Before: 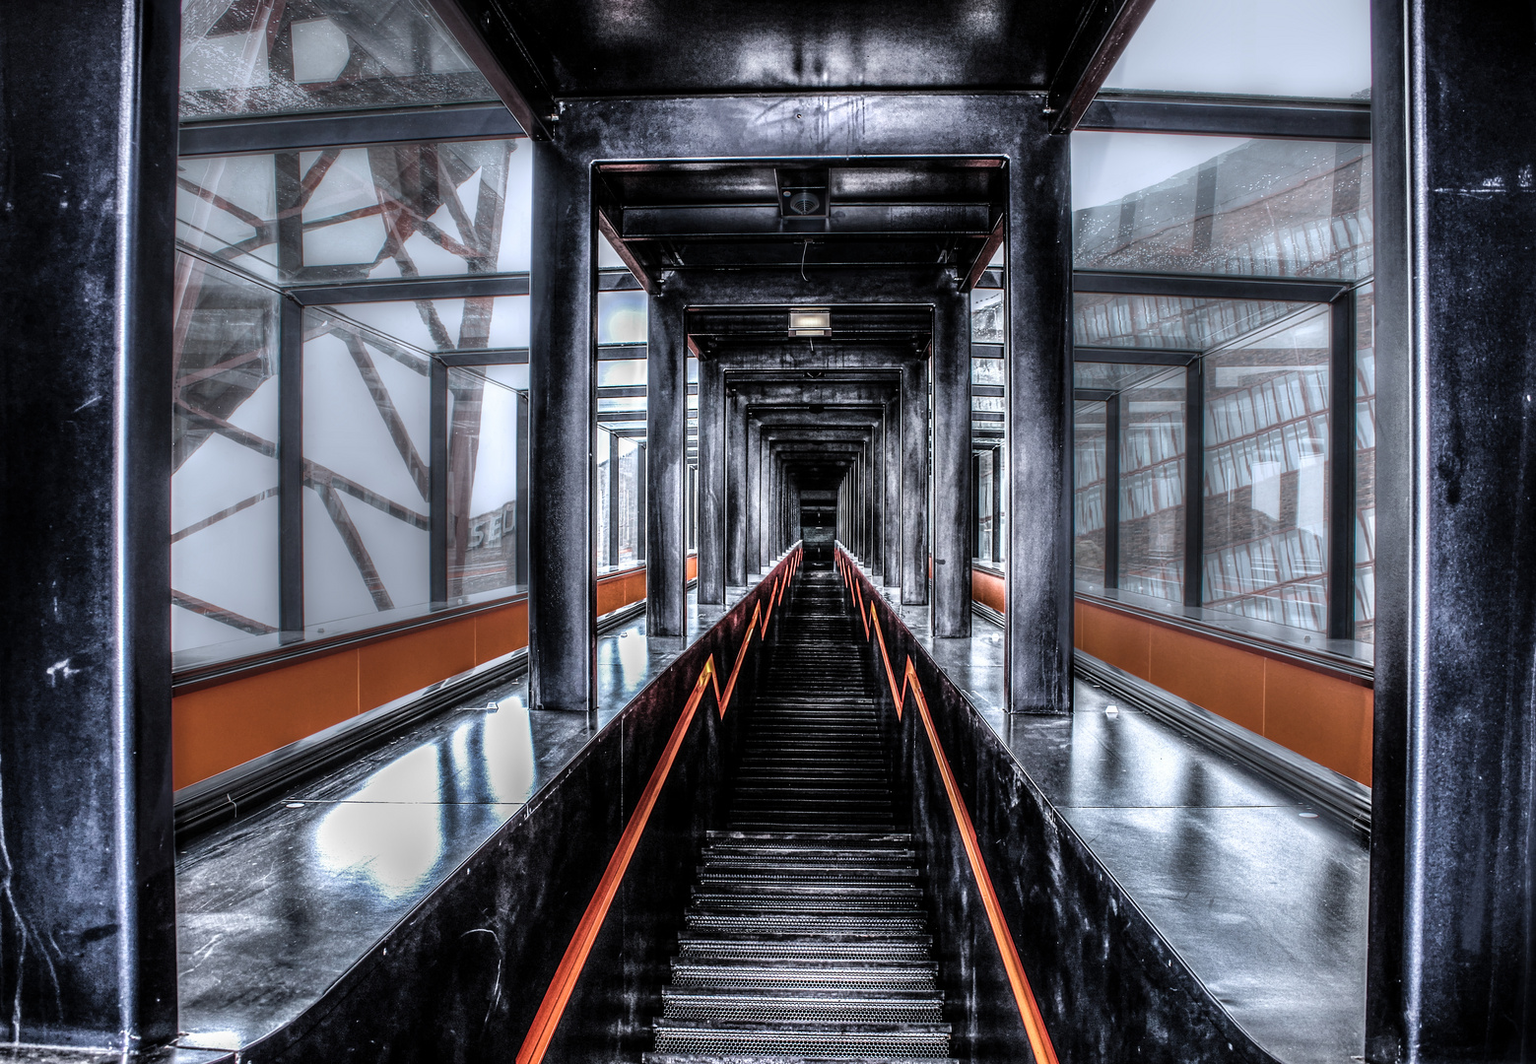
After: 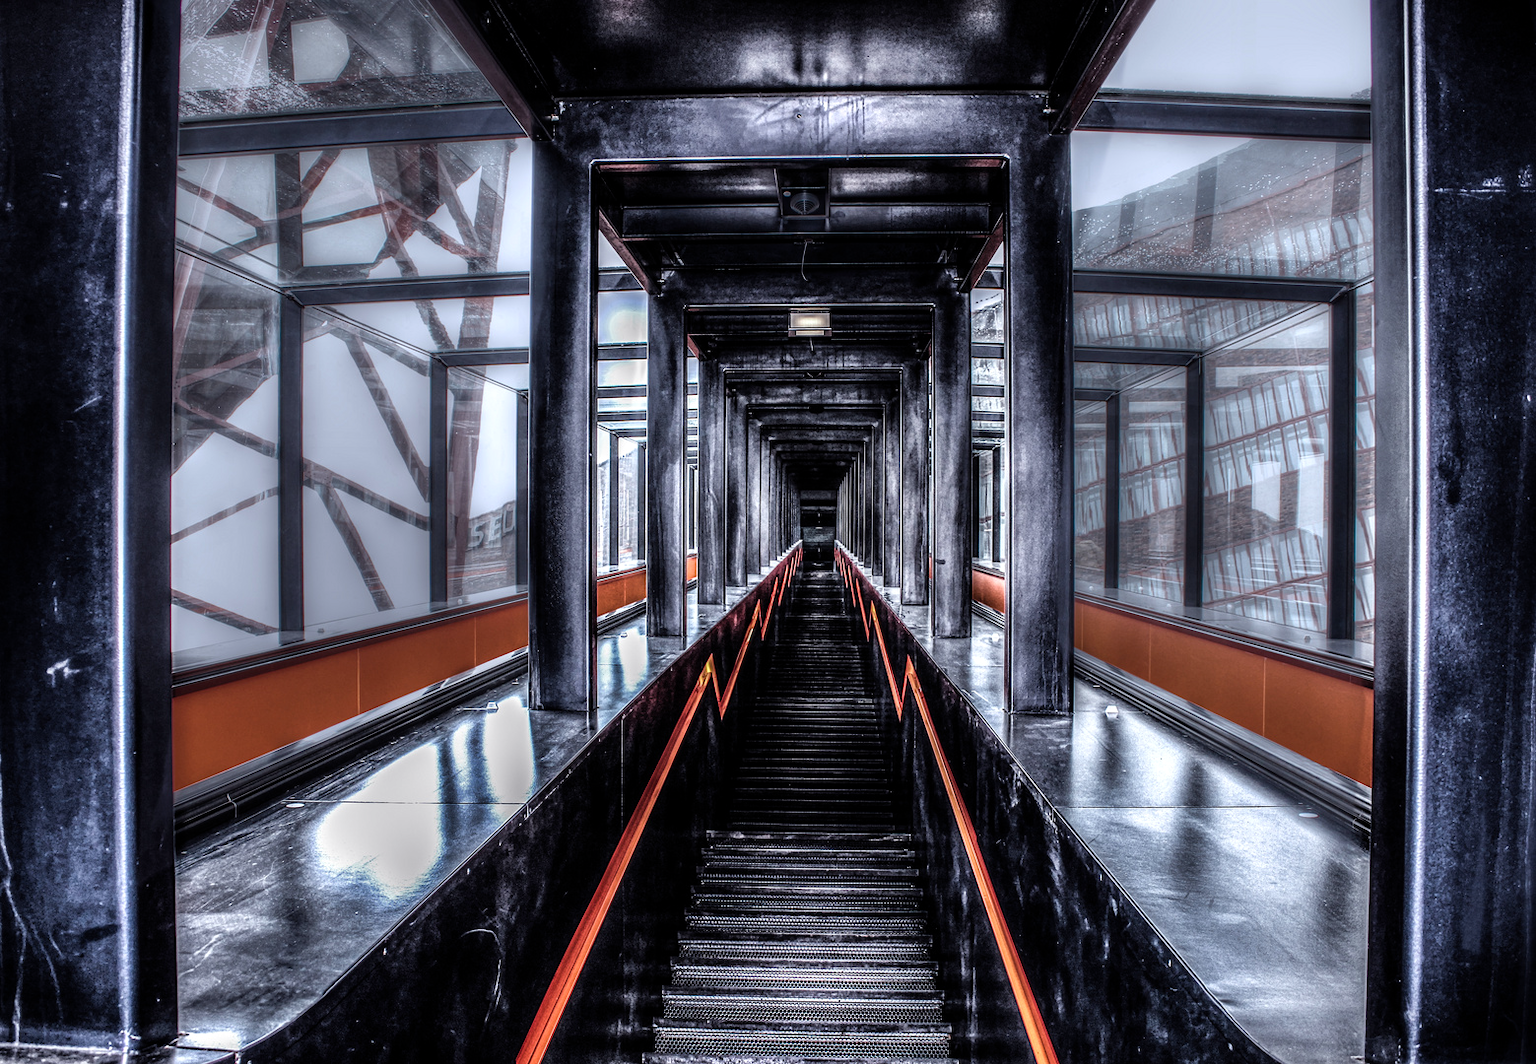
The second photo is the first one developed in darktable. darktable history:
color balance: gamma [0.9, 0.988, 0.975, 1.025], gain [1.05, 1, 1, 1]
